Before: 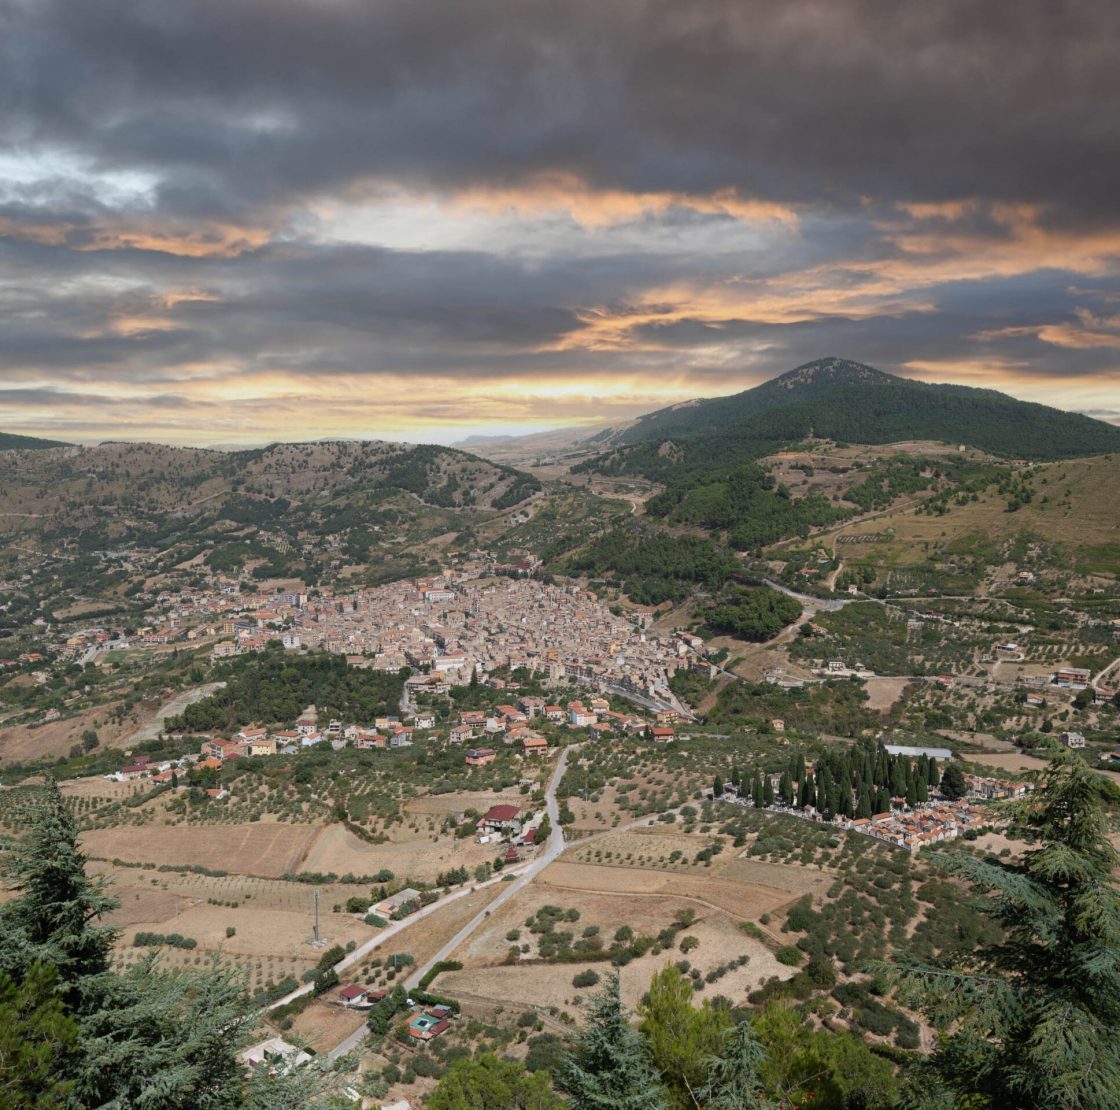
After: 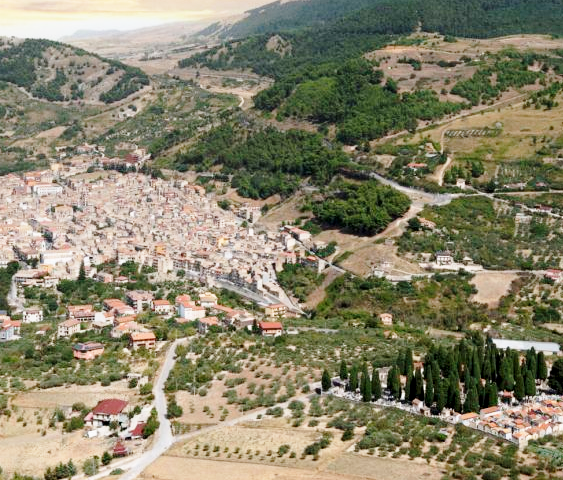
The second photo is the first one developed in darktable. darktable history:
crop: left 35.03%, top 36.625%, right 14.663%, bottom 20.057%
base curve: curves: ch0 [(0, 0) (0.028, 0.03) (0.121, 0.232) (0.46, 0.748) (0.859, 0.968) (1, 1)], preserve colors none
exposure: black level correction 0.009, exposure 0.119 EV, compensate highlight preservation false
